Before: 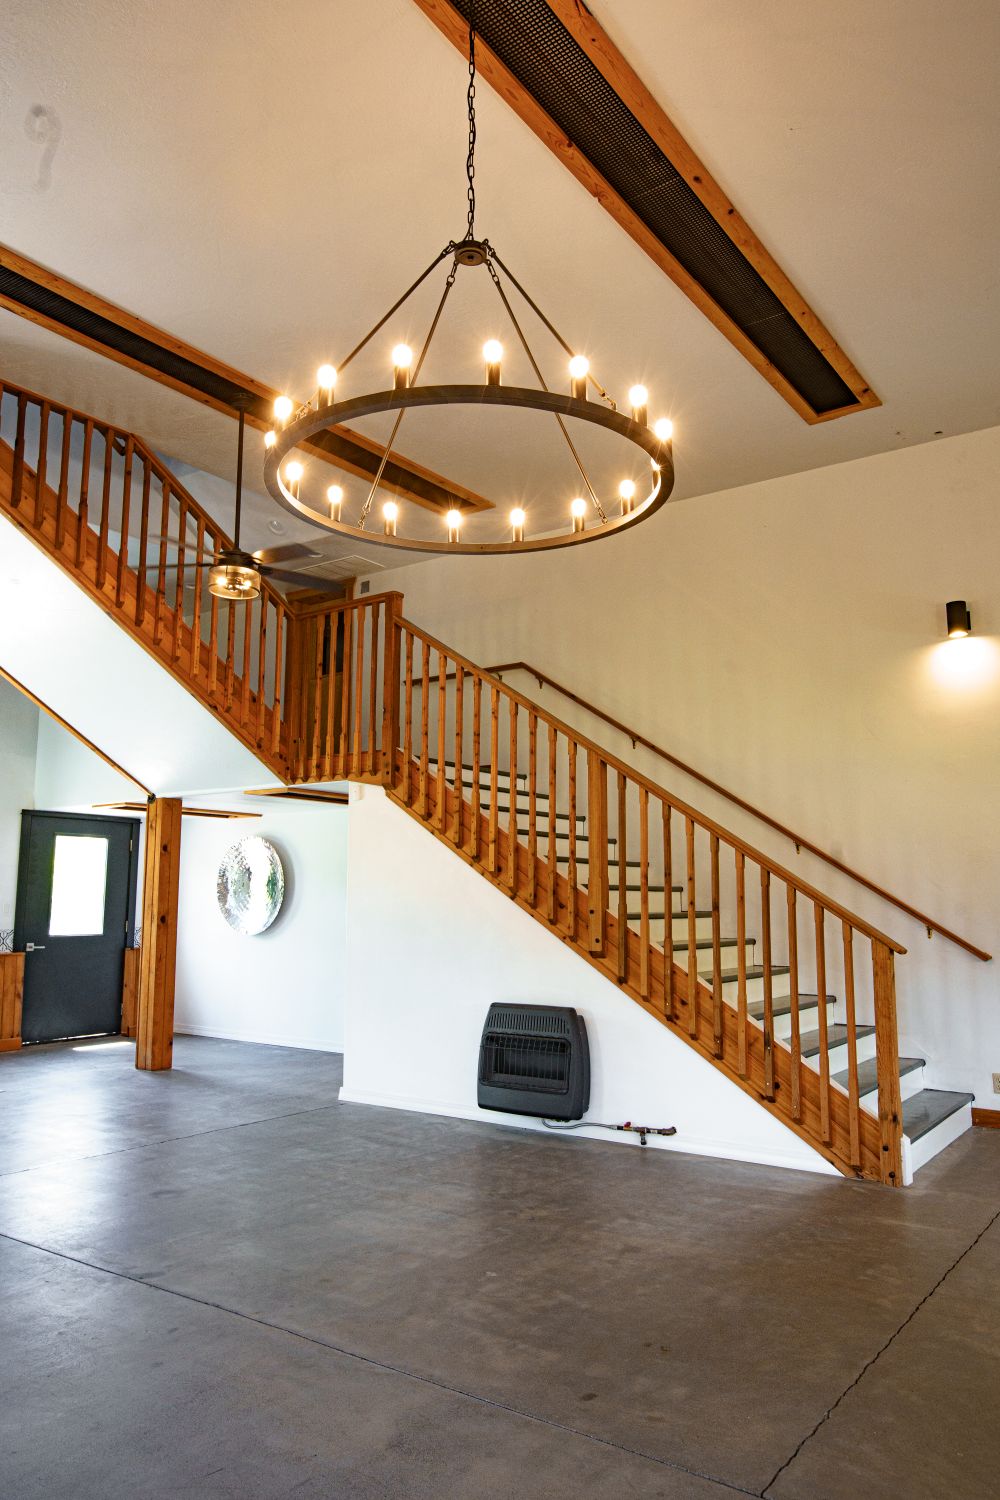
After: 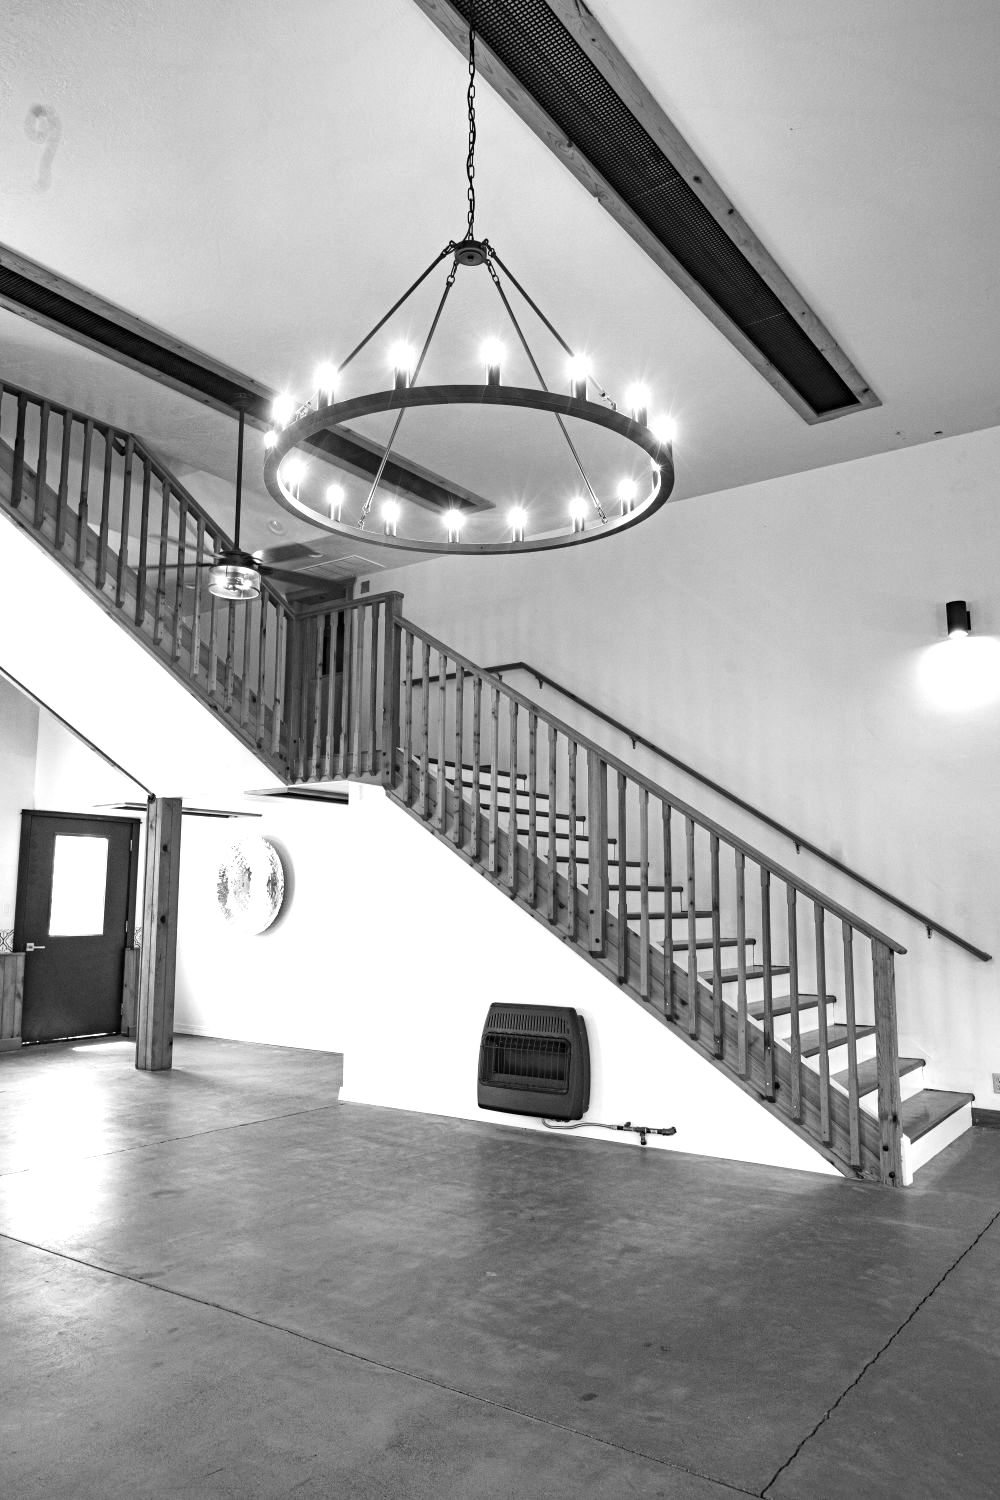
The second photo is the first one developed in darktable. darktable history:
exposure: black level correction 0.001, exposure 0.5 EV, compensate exposure bias true, compensate highlight preservation false
contrast brightness saturation: contrast 0.1, saturation -0.3
shadows and highlights: shadows 37.27, highlights -28.18, soften with gaussian
monochrome: on, module defaults
